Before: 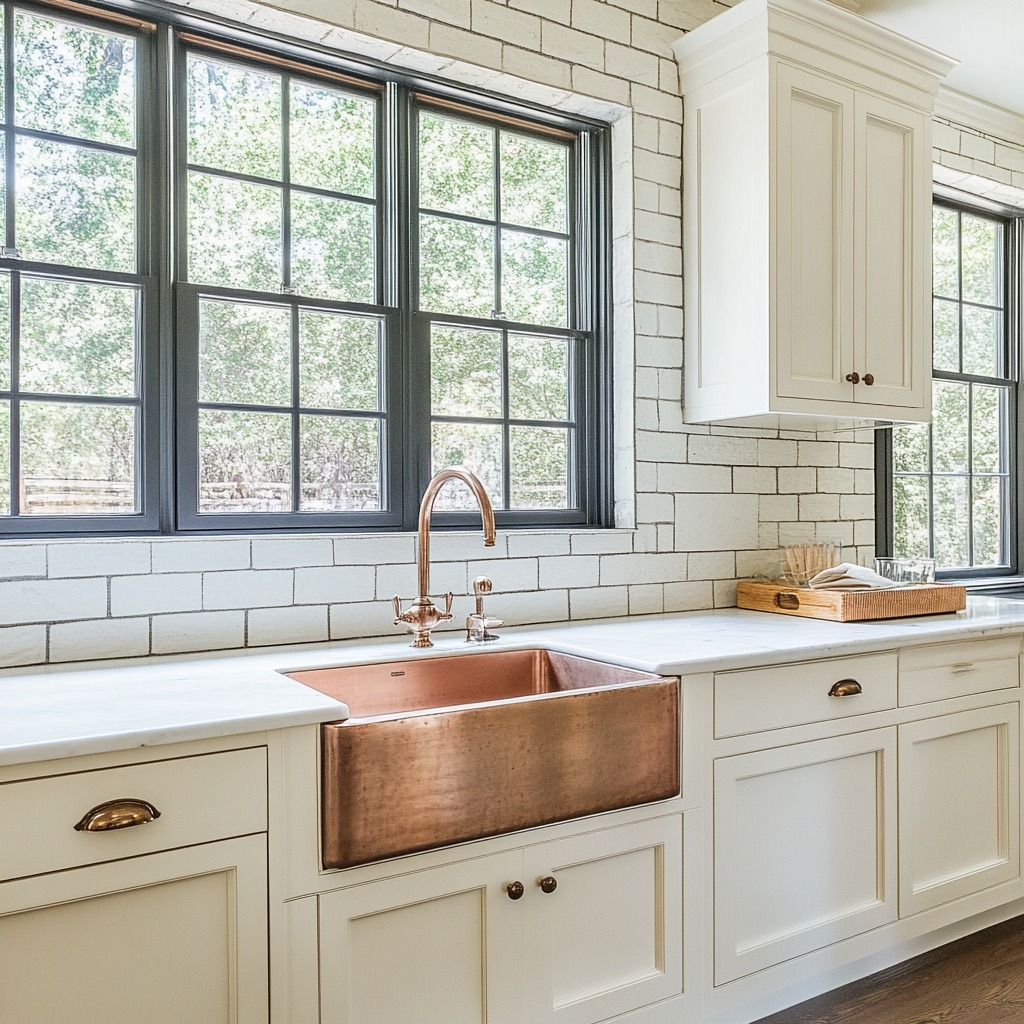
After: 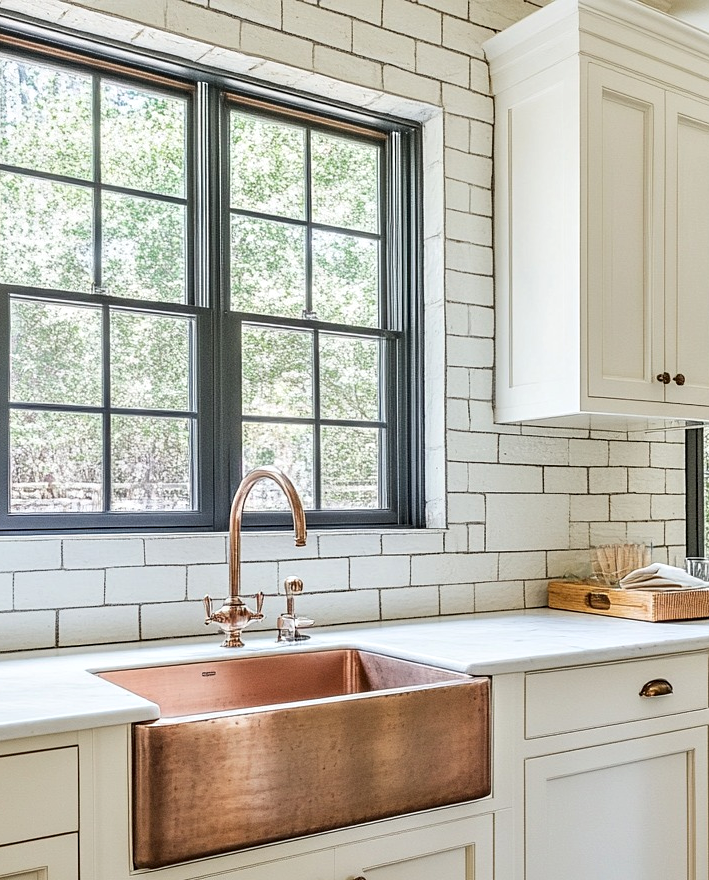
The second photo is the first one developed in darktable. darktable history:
contrast equalizer: octaves 7, y [[0.6 ×6], [0.55 ×6], [0 ×6], [0 ×6], [0 ×6]], mix 0.3
crop: left 18.479%, right 12.2%, bottom 13.971%
